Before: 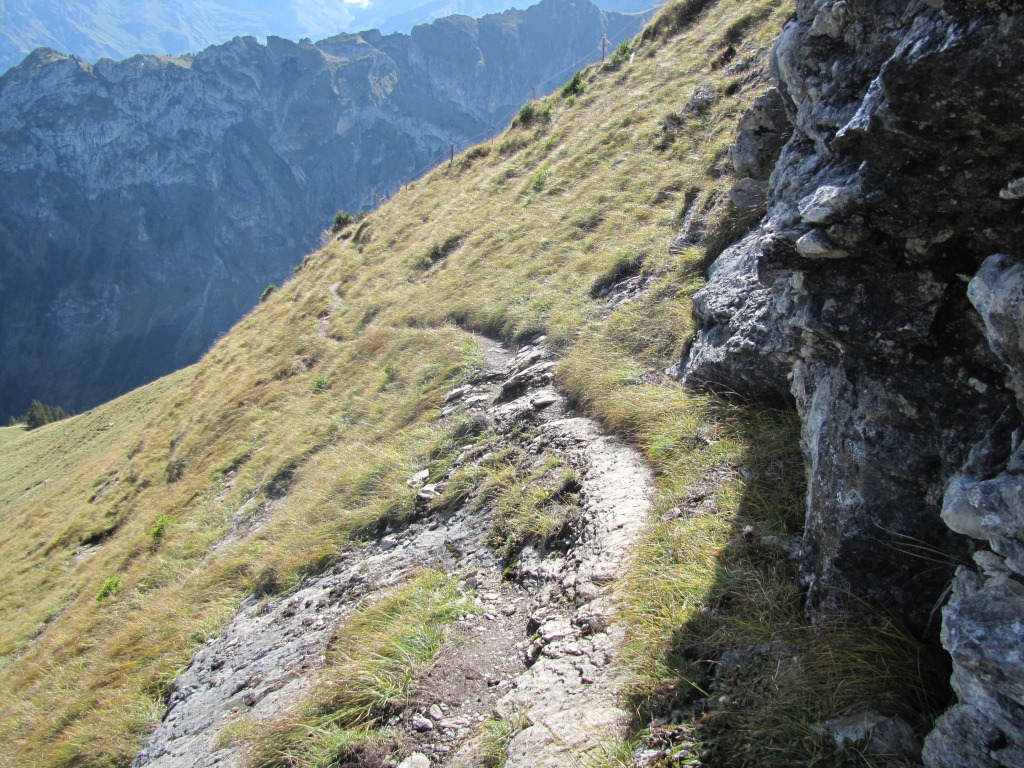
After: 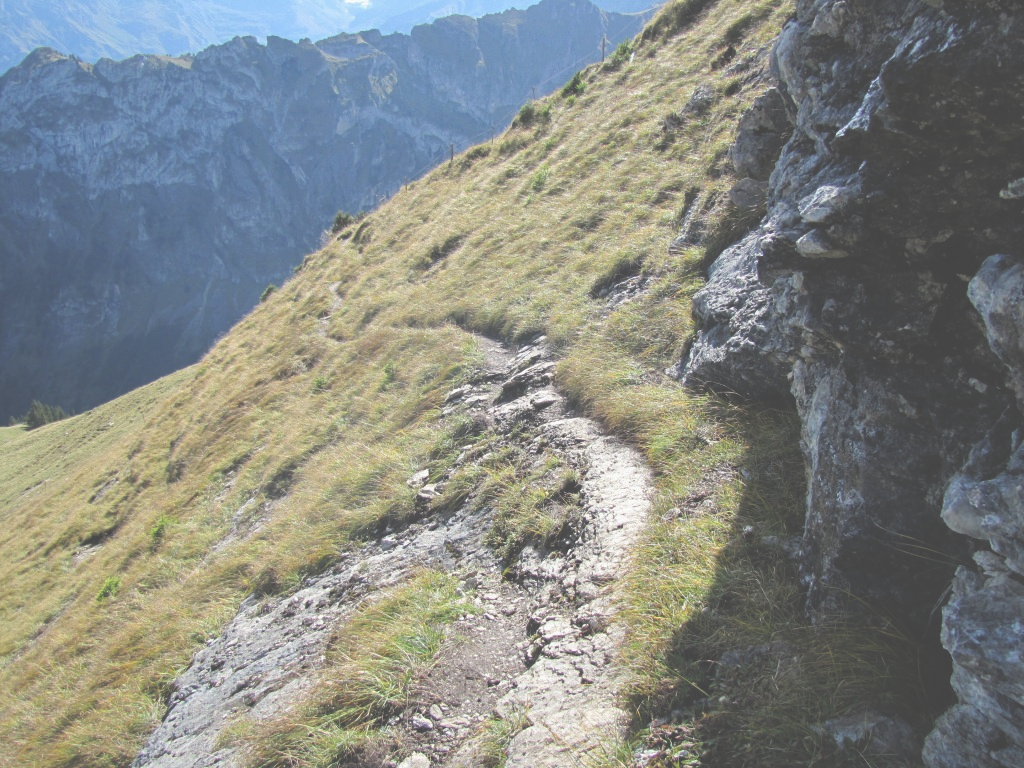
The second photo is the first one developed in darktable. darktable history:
exposure: black level correction -0.062, exposure -0.049 EV, compensate highlight preservation false
